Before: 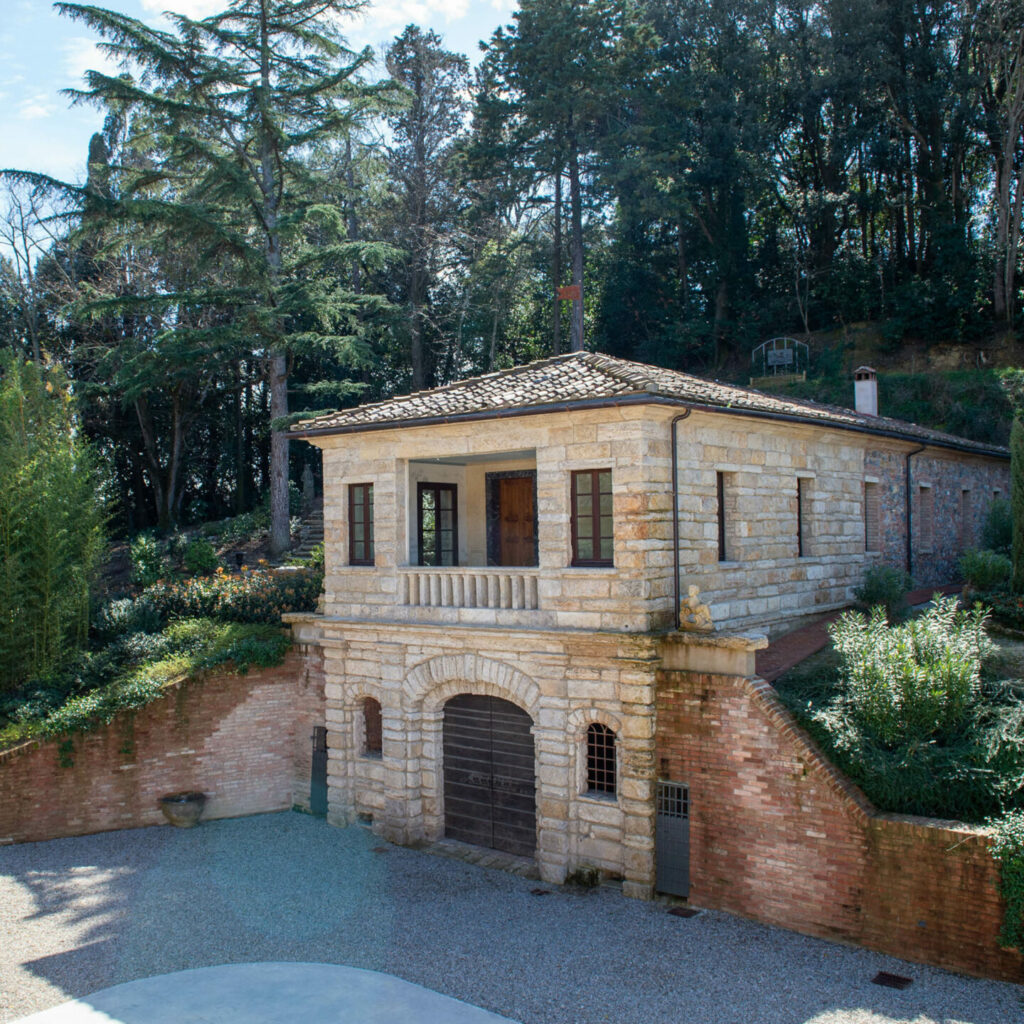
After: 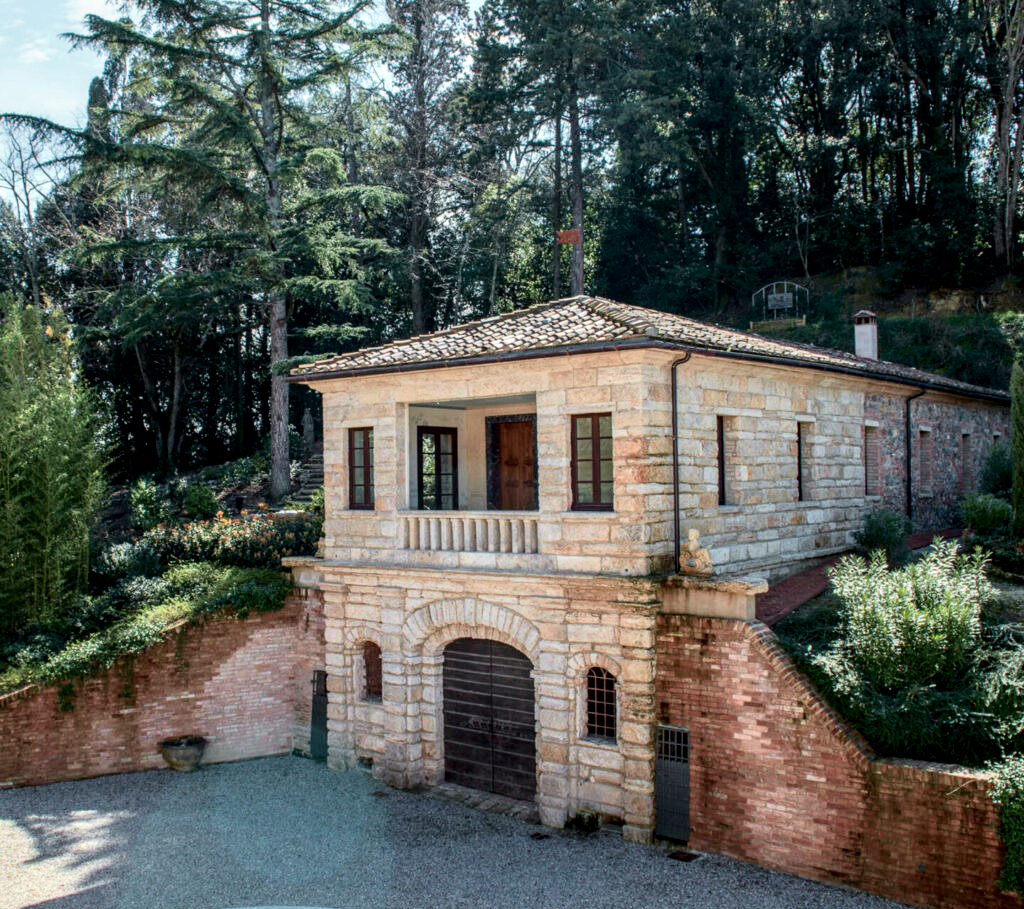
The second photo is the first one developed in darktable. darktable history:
crop and rotate: top 5.522%, bottom 5.634%
local contrast: detail 130%
tone curve: curves: ch0 [(0.003, 0) (0.066, 0.023) (0.149, 0.094) (0.264, 0.238) (0.395, 0.421) (0.517, 0.56) (0.688, 0.743) (0.813, 0.846) (1, 1)]; ch1 [(0, 0) (0.164, 0.115) (0.337, 0.332) (0.39, 0.398) (0.464, 0.461) (0.501, 0.5) (0.521, 0.535) (0.571, 0.588) (0.652, 0.681) (0.733, 0.749) (0.811, 0.796) (1, 1)]; ch2 [(0, 0) (0.337, 0.382) (0.464, 0.476) (0.501, 0.502) (0.527, 0.54) (0.556, 0.567) (0.6, 0.59) (0.687, 0.675) (1, 1)], color space Lab, independent channels, preserve colors none
